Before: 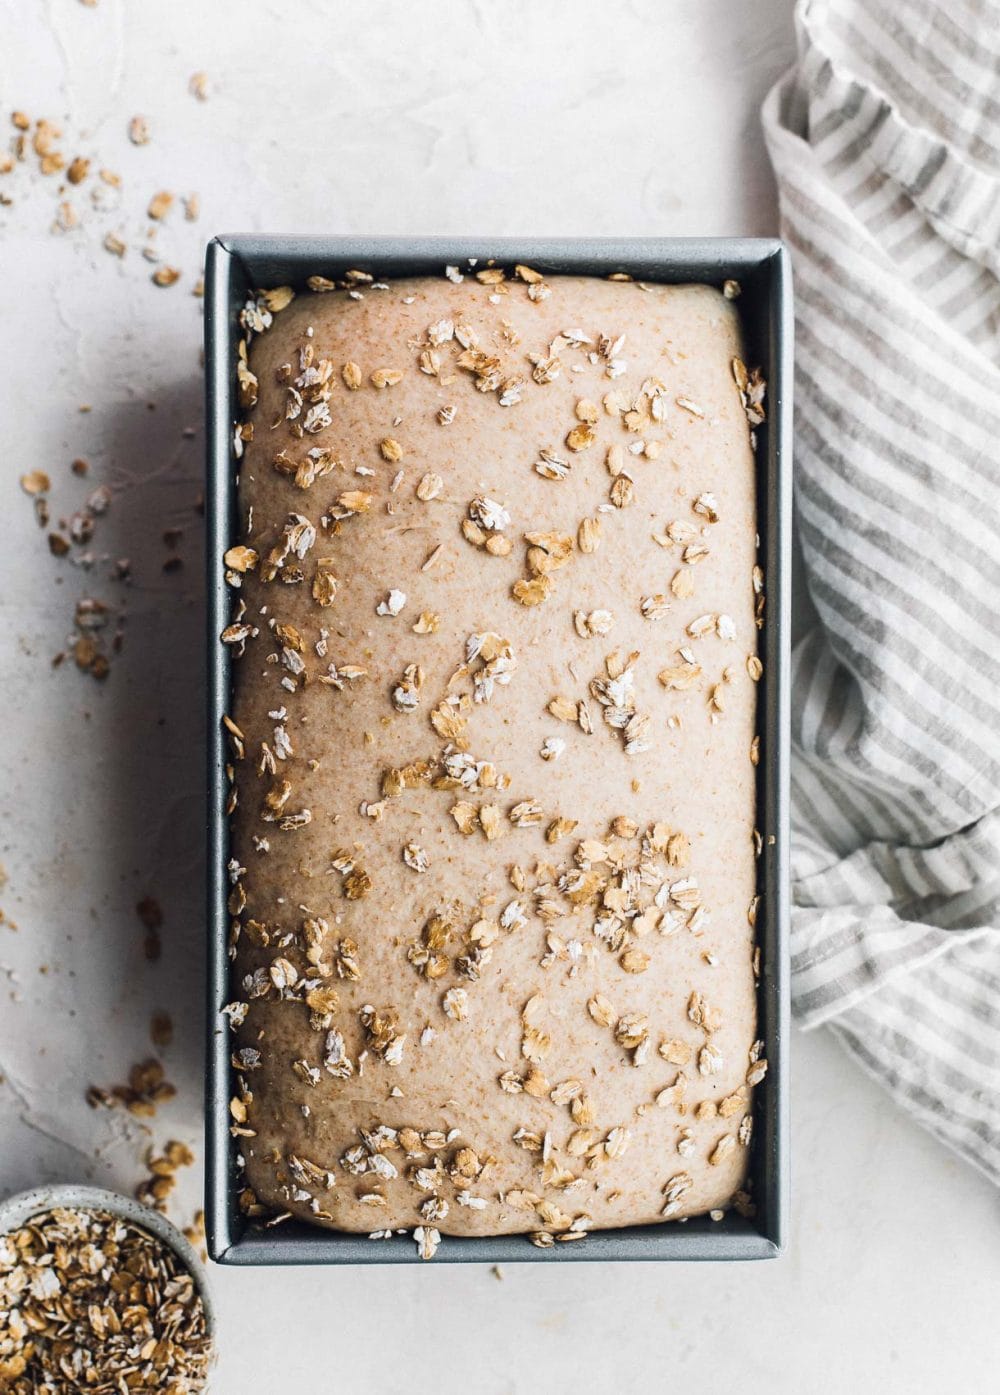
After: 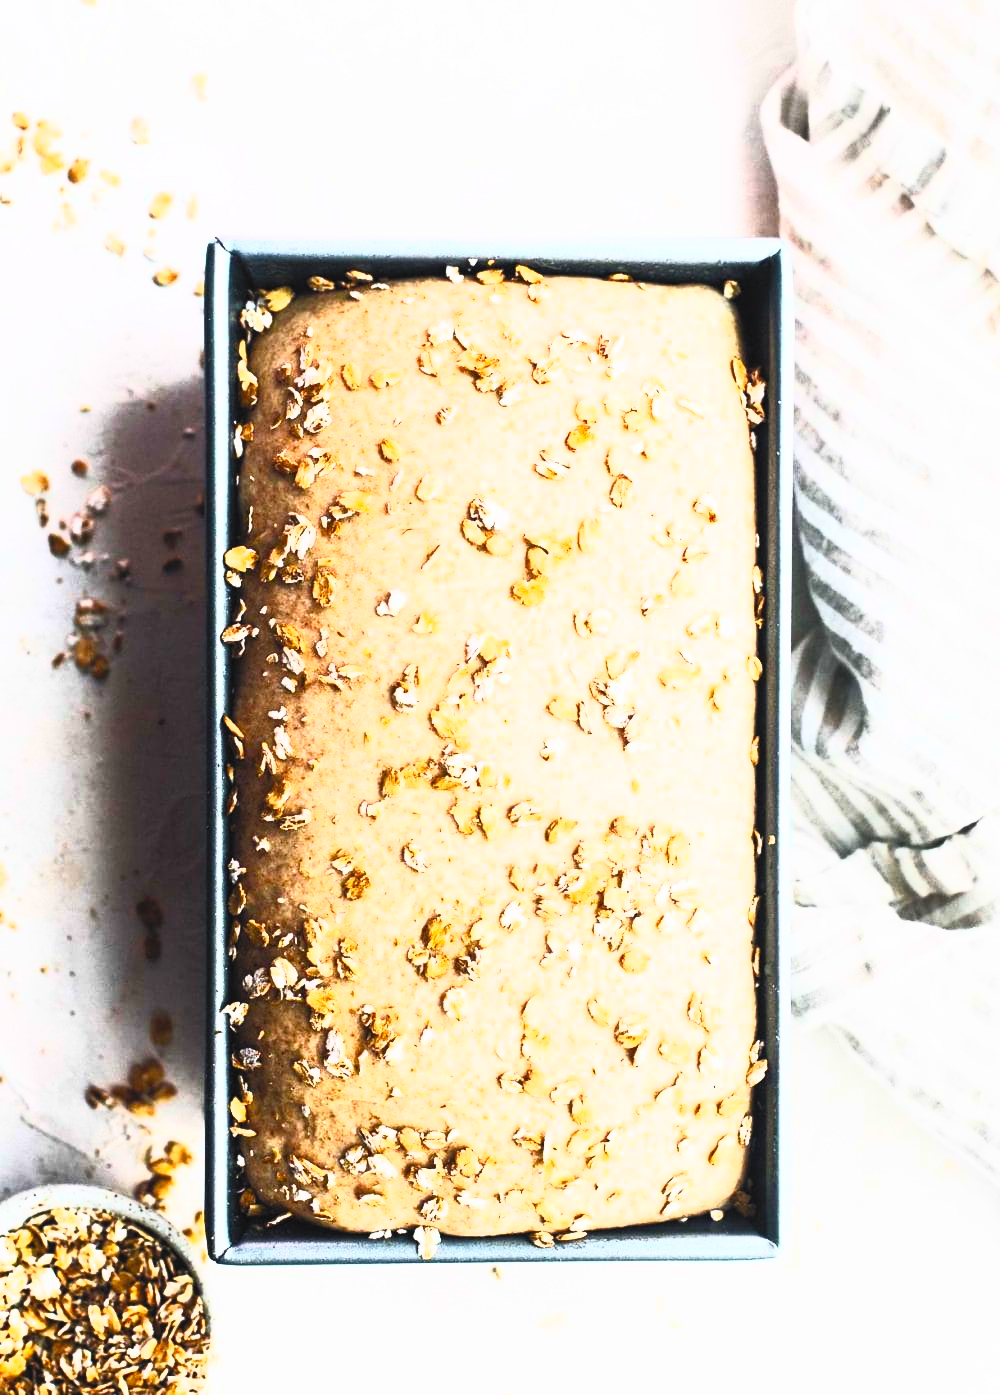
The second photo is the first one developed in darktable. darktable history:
contrast brightness saturation: contrast 1, brightness 1, saturation 1
filmic rgb: black relative exposure -7.65 EV, white relative exposure 4.56 EV, hardness 3.61
